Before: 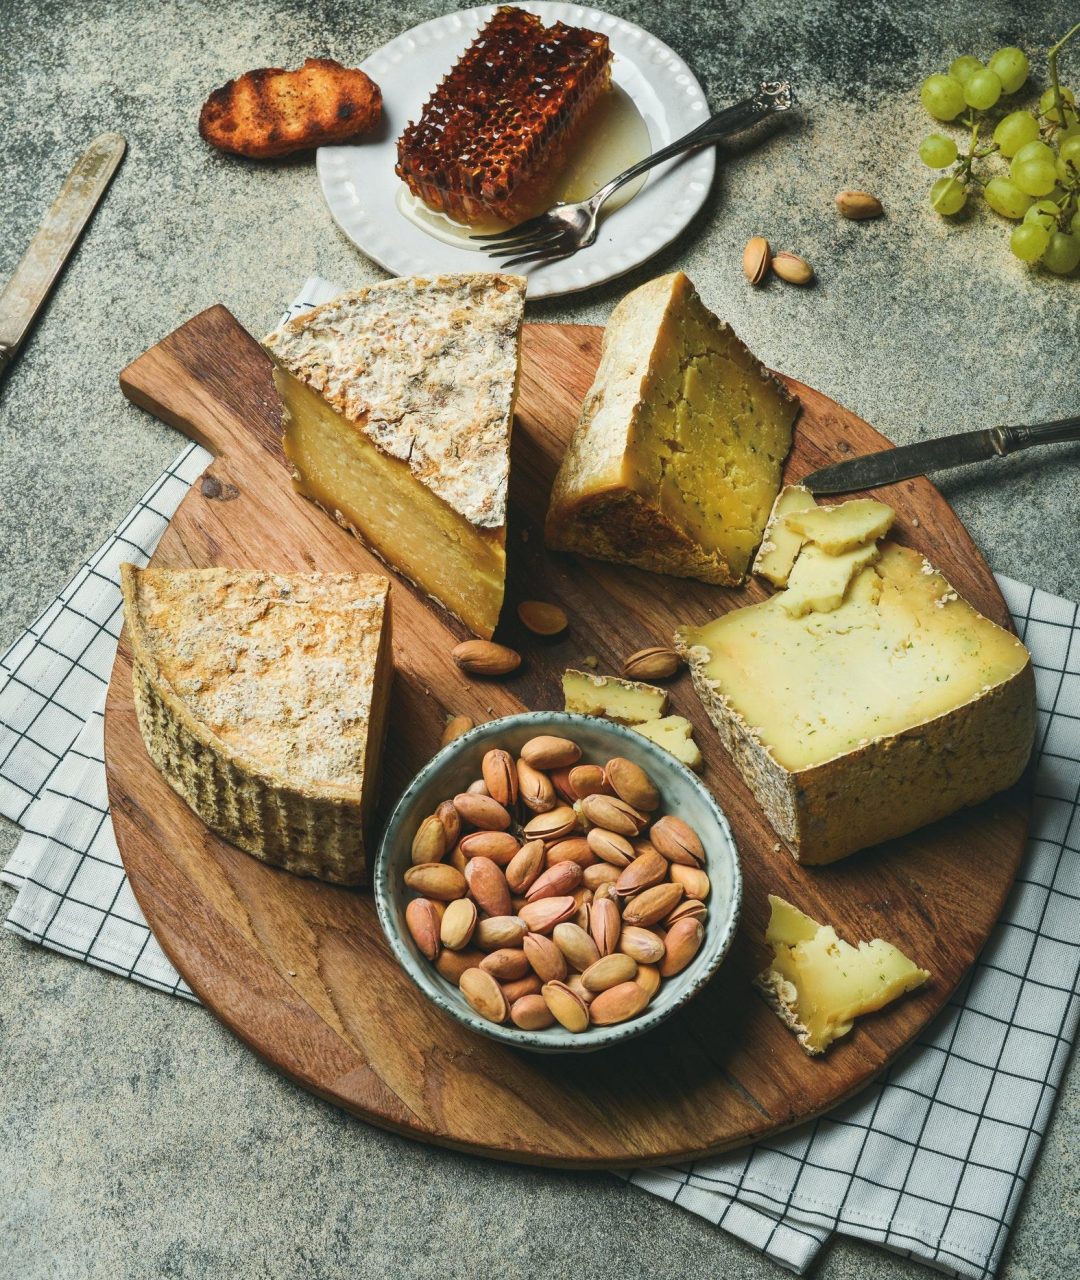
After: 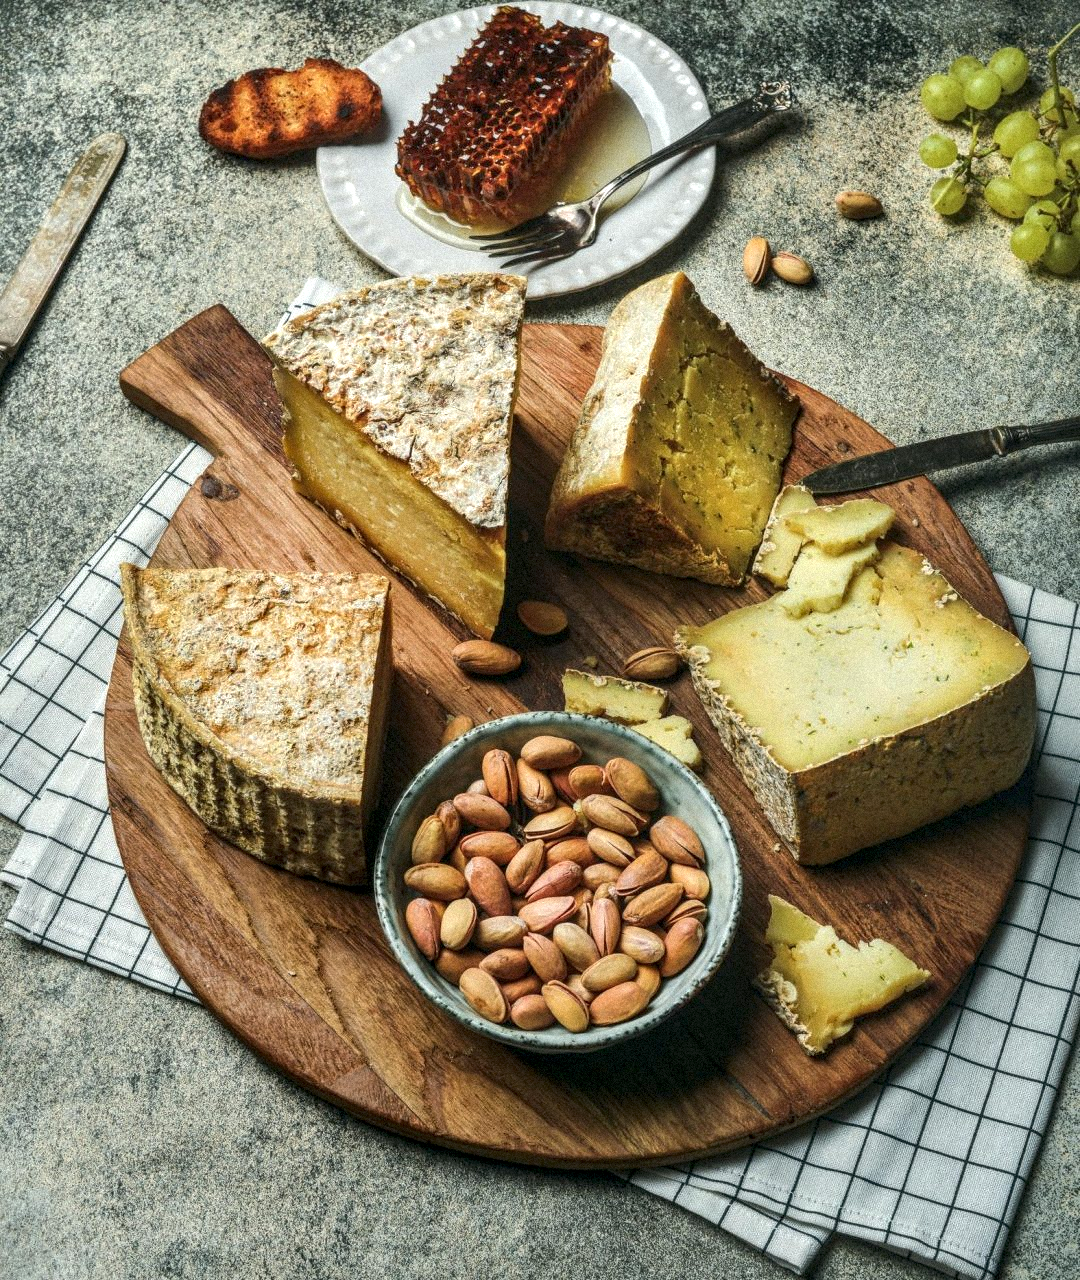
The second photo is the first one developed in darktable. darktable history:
shadows and highlights: on, module defaults
local contrast: highlights 60%, shadows 60%, detail 160%
grain: mid-tones bias 0%
